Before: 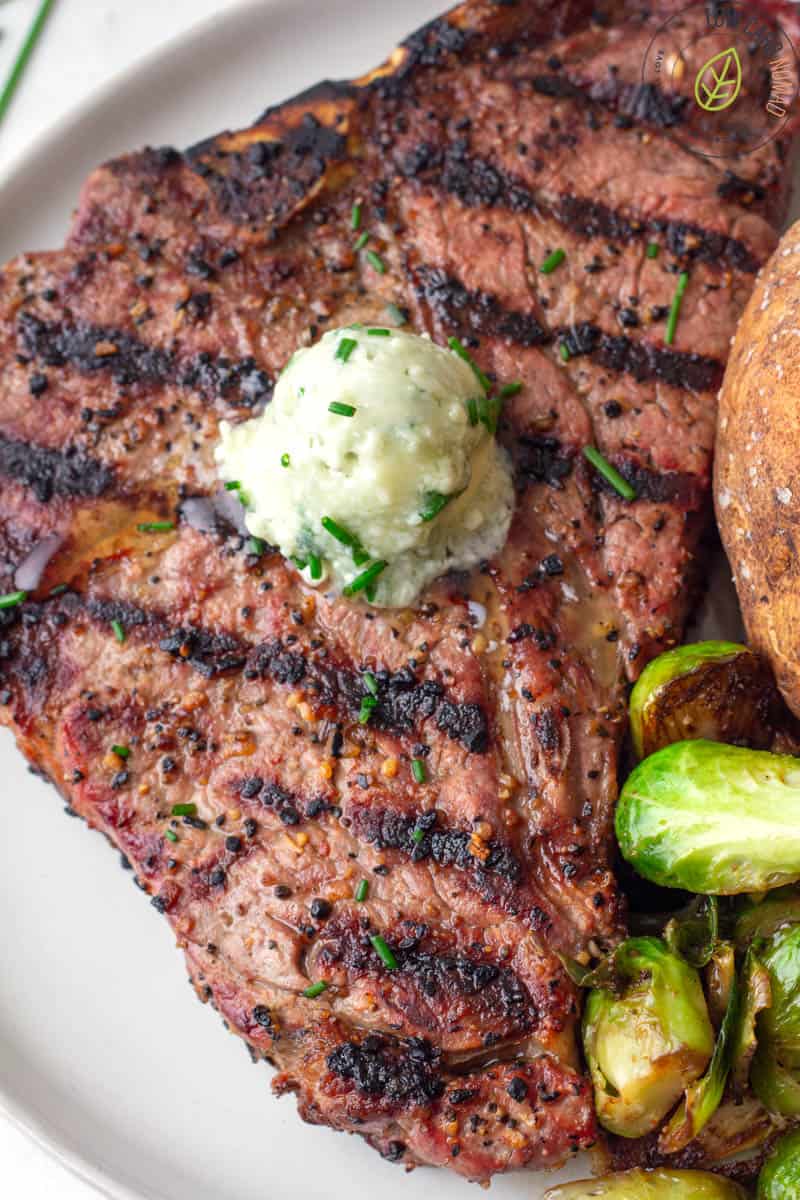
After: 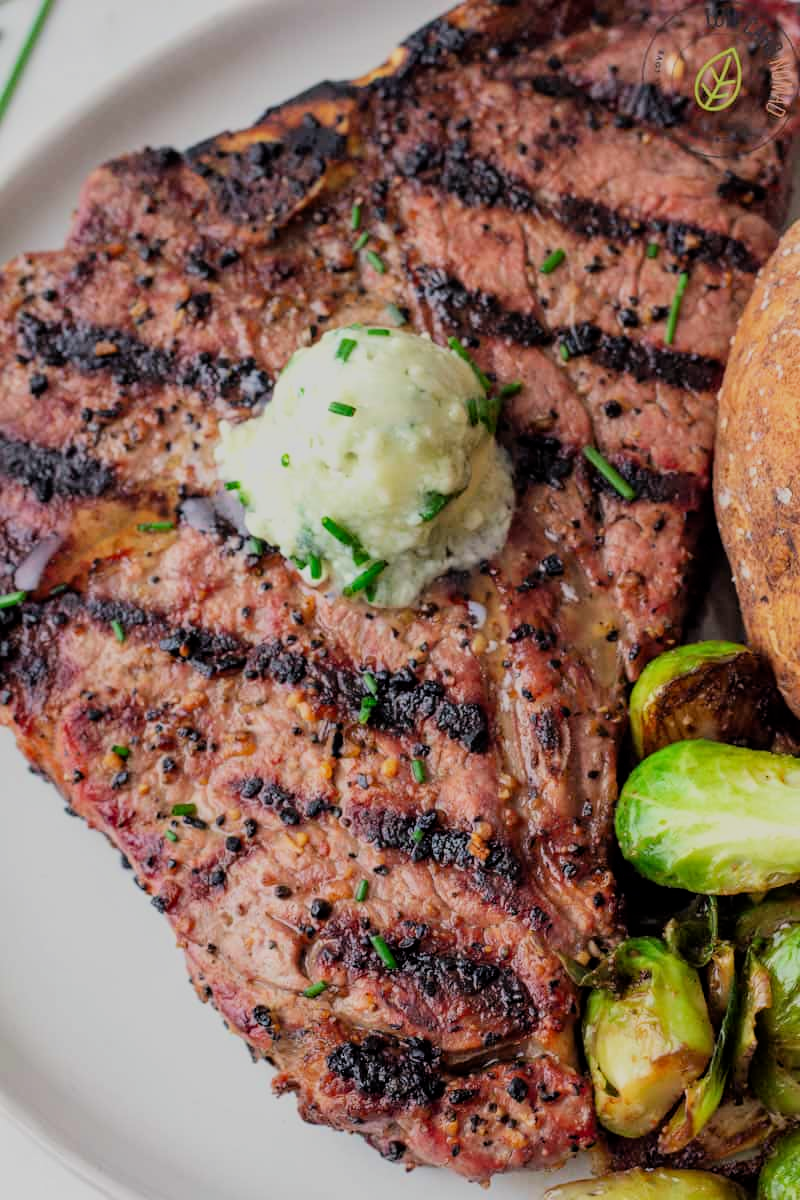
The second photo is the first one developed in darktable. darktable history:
contrast equalizer: octaves 7, y [[0.6 ×6], [0.55 ×6], [0 ×6], [0 ×6], [0 ×6]], mix 0.15
filmic rgb: black relative exposure -7.15 EV, white relative exposure 5.36 EV, hardness 3.02, color science v6 (2022)
